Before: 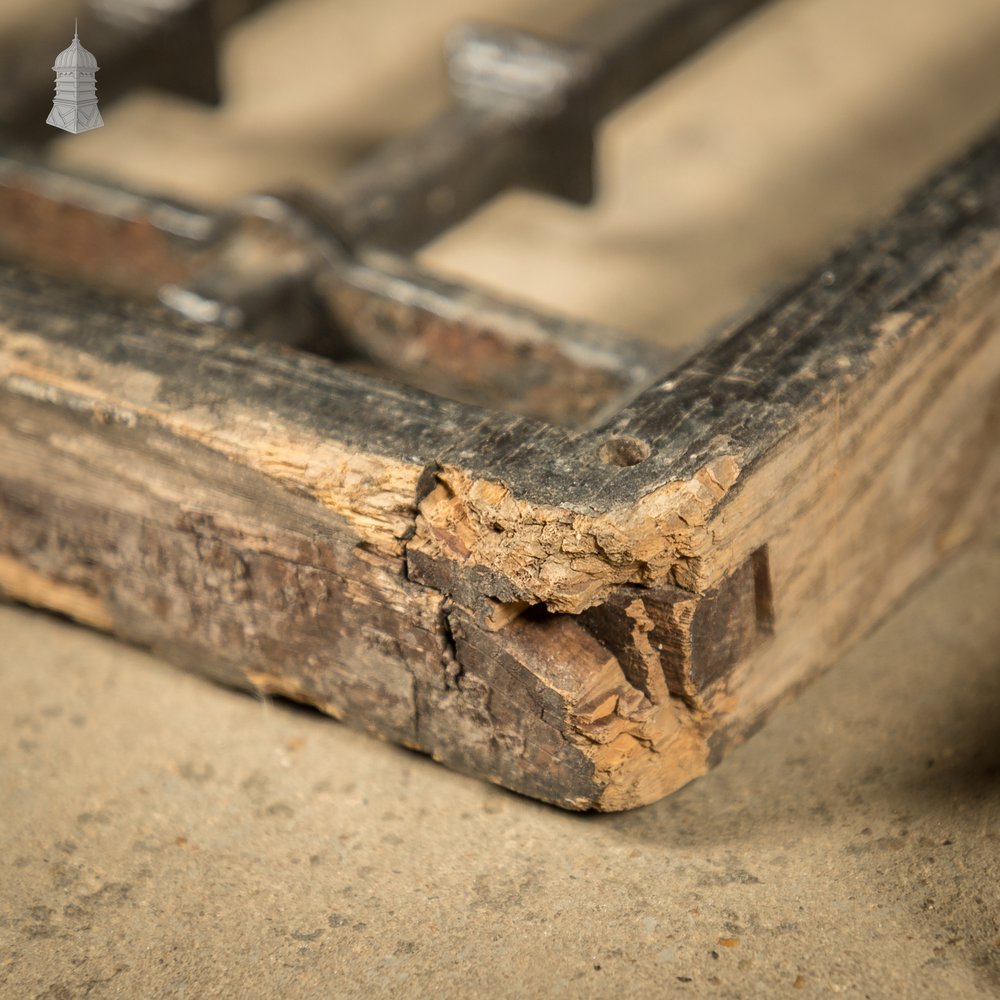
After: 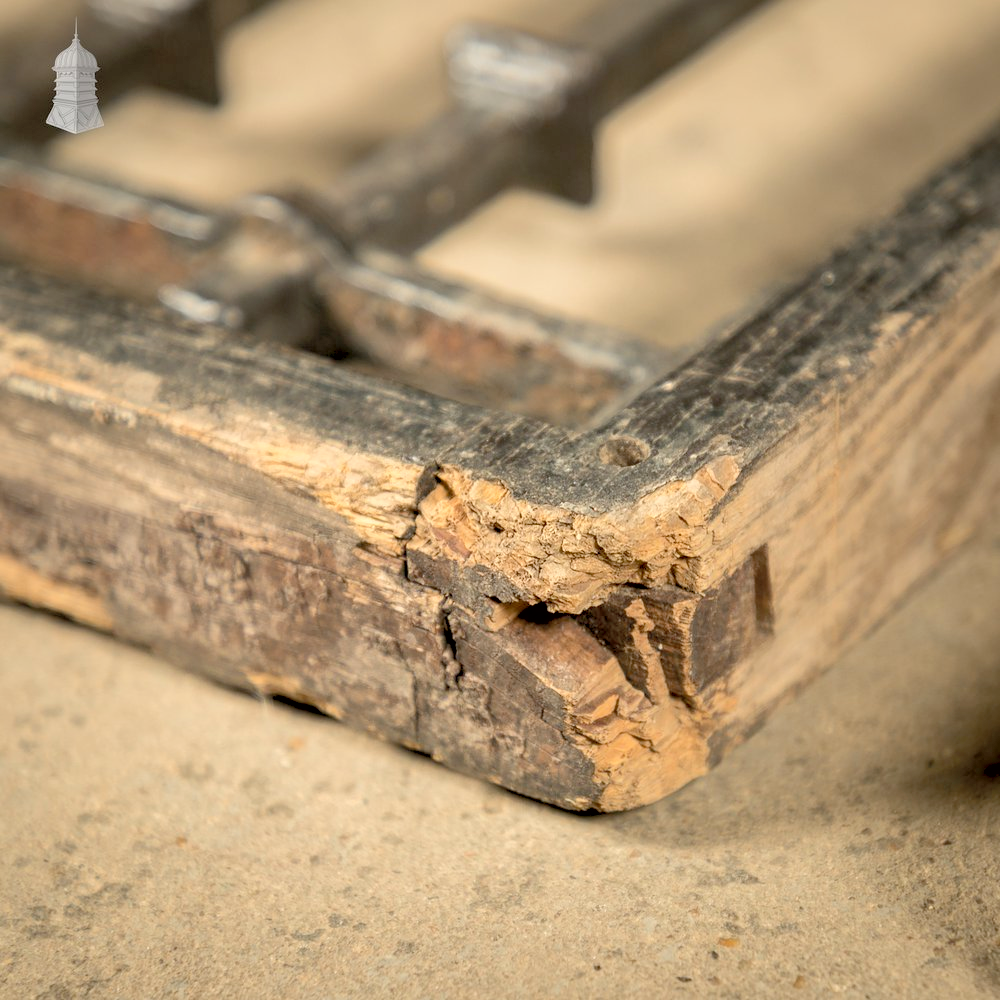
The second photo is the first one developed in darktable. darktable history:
exposure: black level correction 0.009, exposure 0.118 EV, compensate highlight preservation false
contrast brightness saturation: brightness 0.146
shadows and highlights: shadows 43.01, highlights 7
